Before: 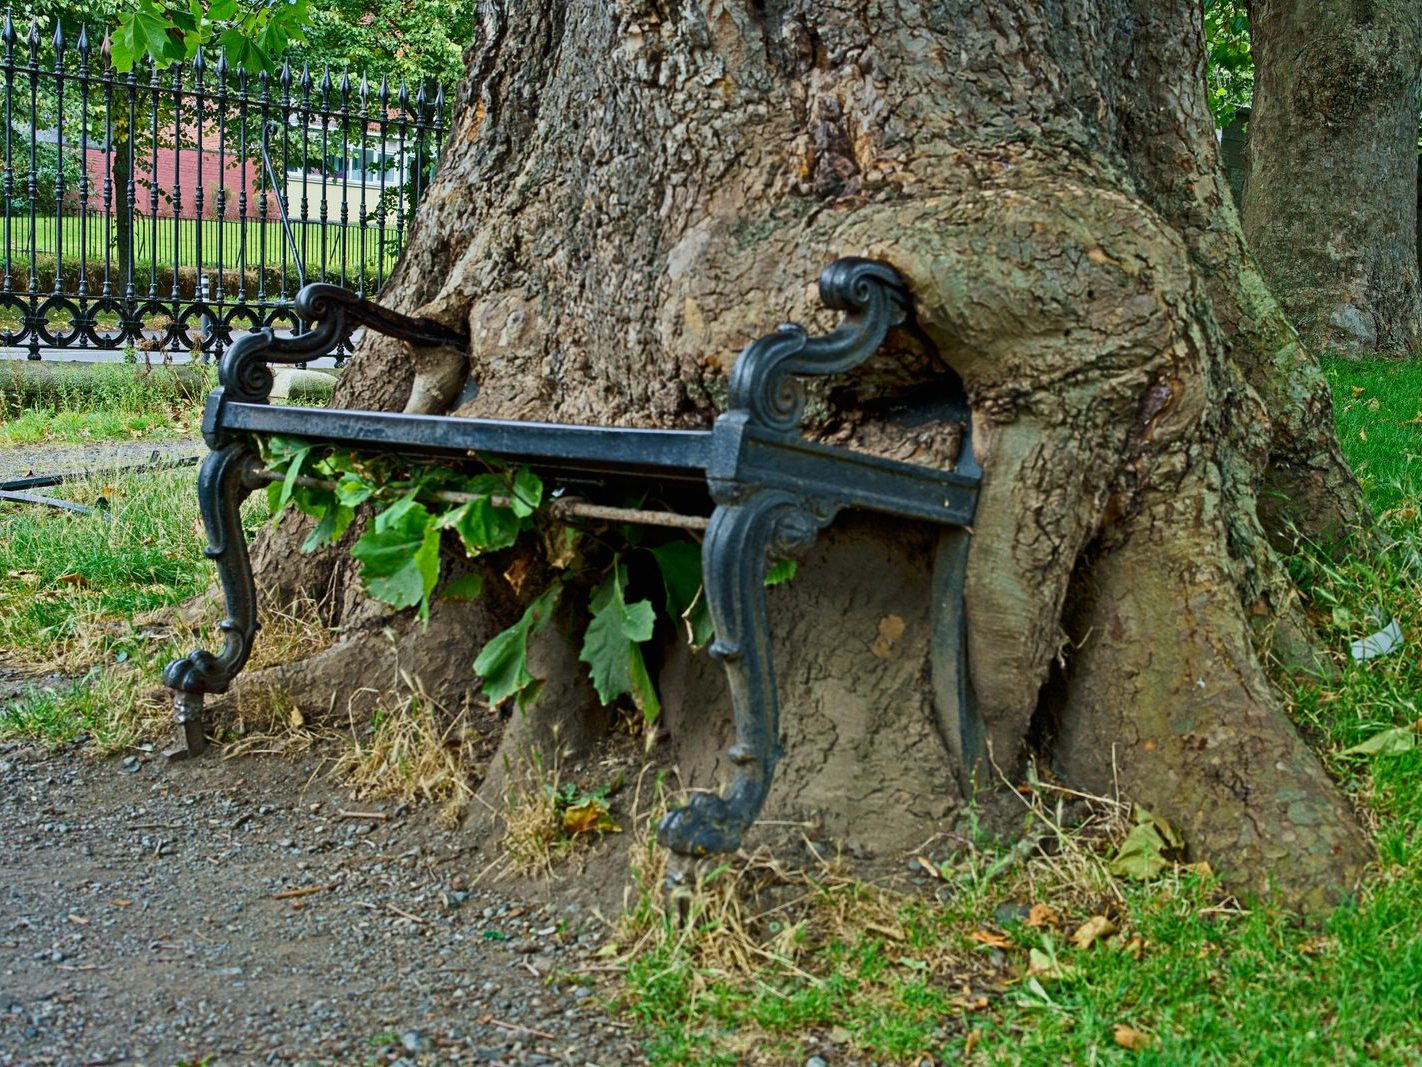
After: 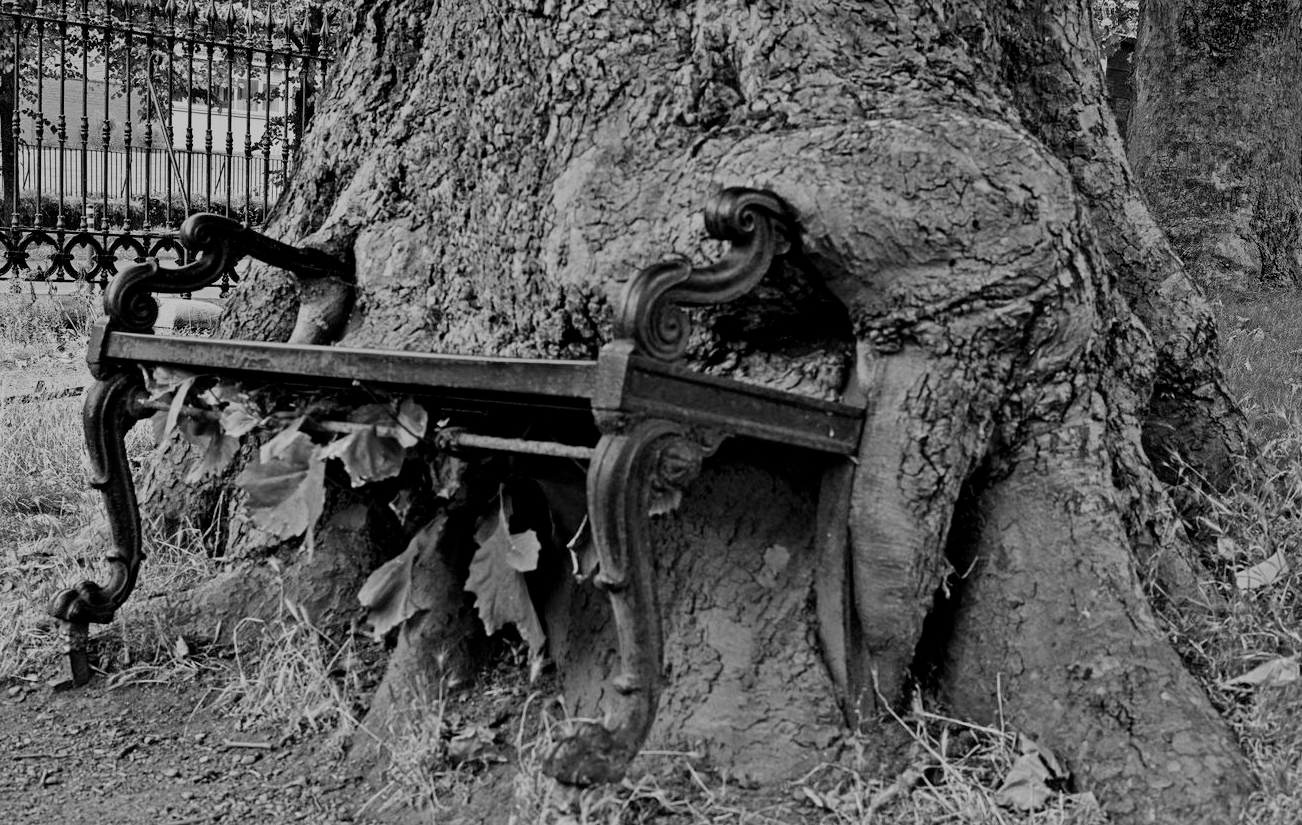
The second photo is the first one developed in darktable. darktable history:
filmic rgb: black relative exposure -7.15 EV, white relative exposure 5.36 EV, hardness 3.02, color science v6 (2022)
exposure: black level correction 0.005, exposure 0.286 EV, compensate highlight preservation false
monochrome: a 30.25, b 92.03
crop: left 8.155%, top 6.611%, bottom 15.385%
